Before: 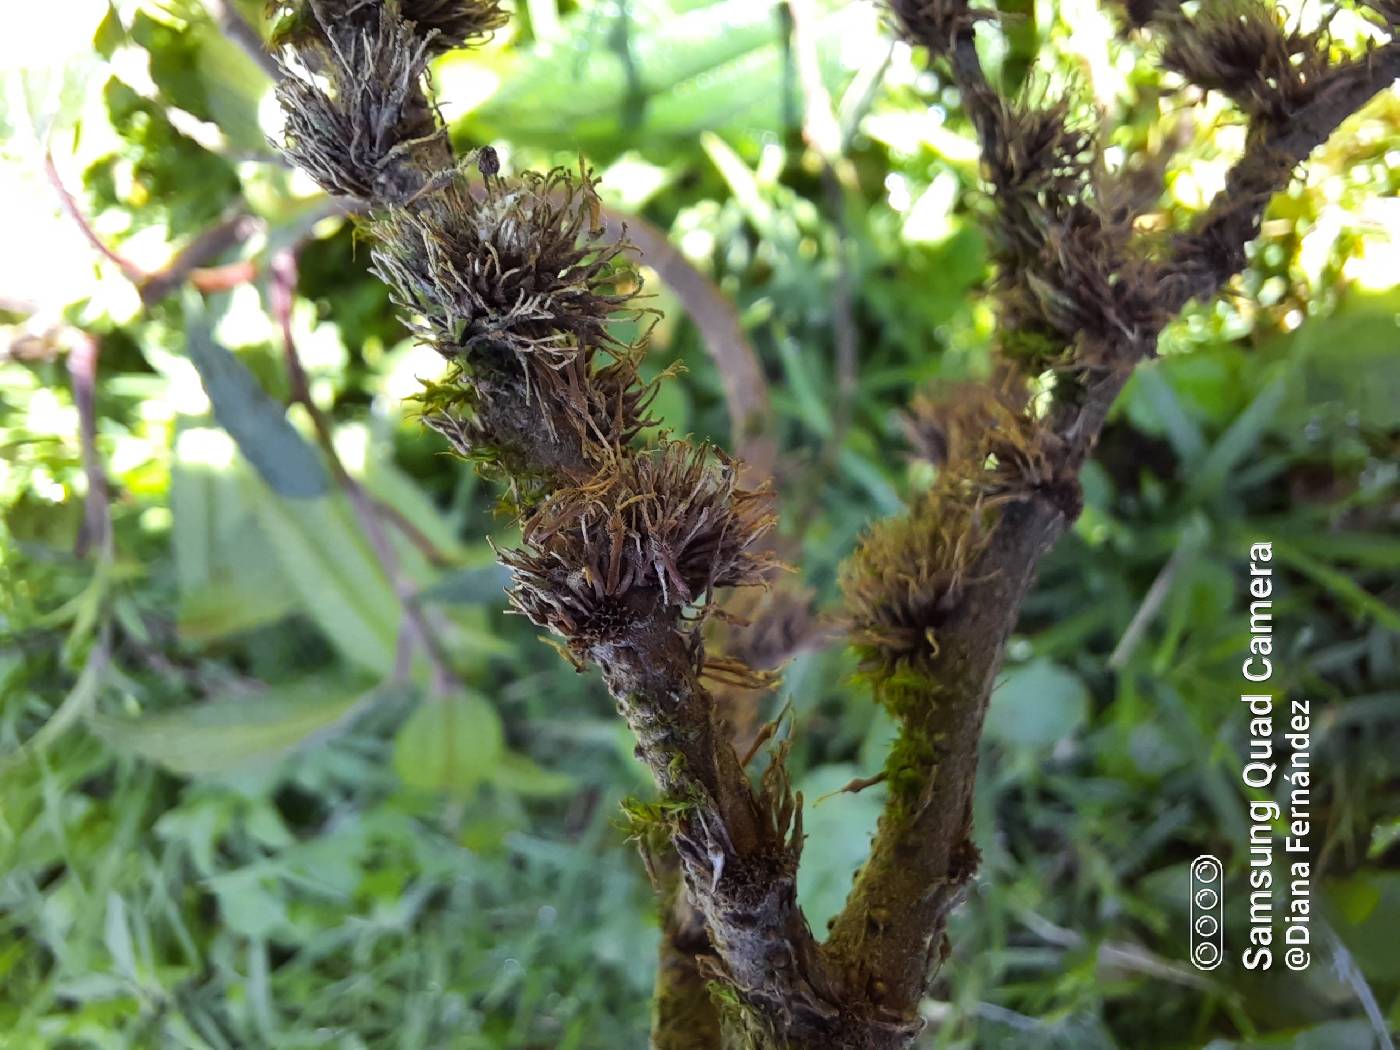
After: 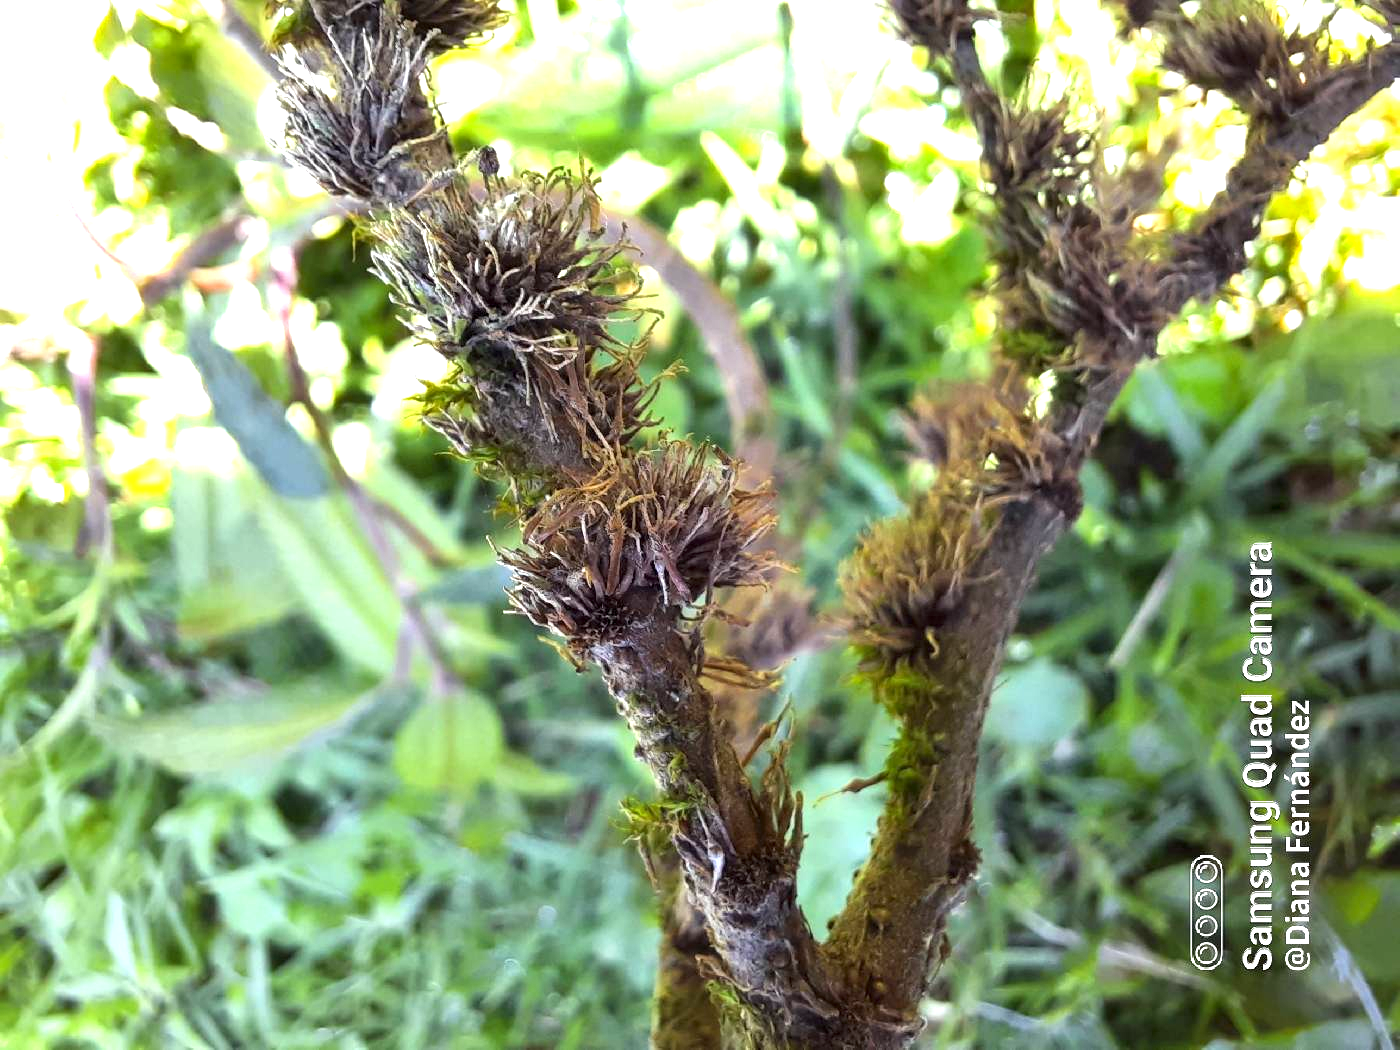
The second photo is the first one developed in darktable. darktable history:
exposure: exposure 1.15 EV, compensate highlight preservation false
local contrast: highlights 61%, shadows 106%, detail 107%, midtone range 0.529
